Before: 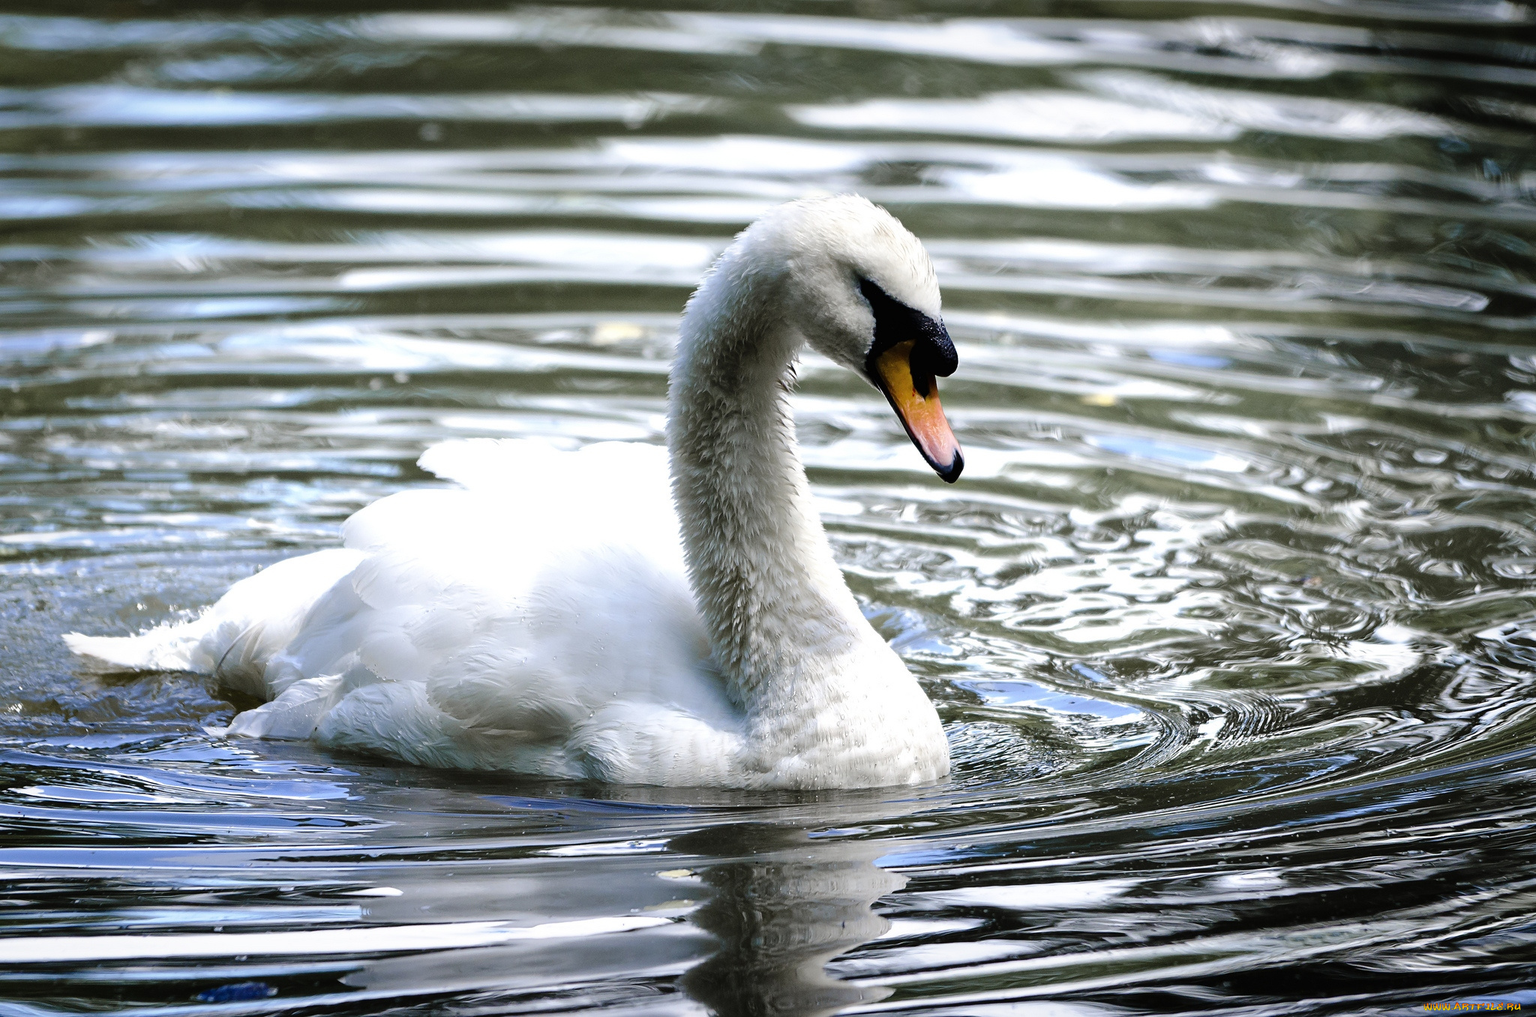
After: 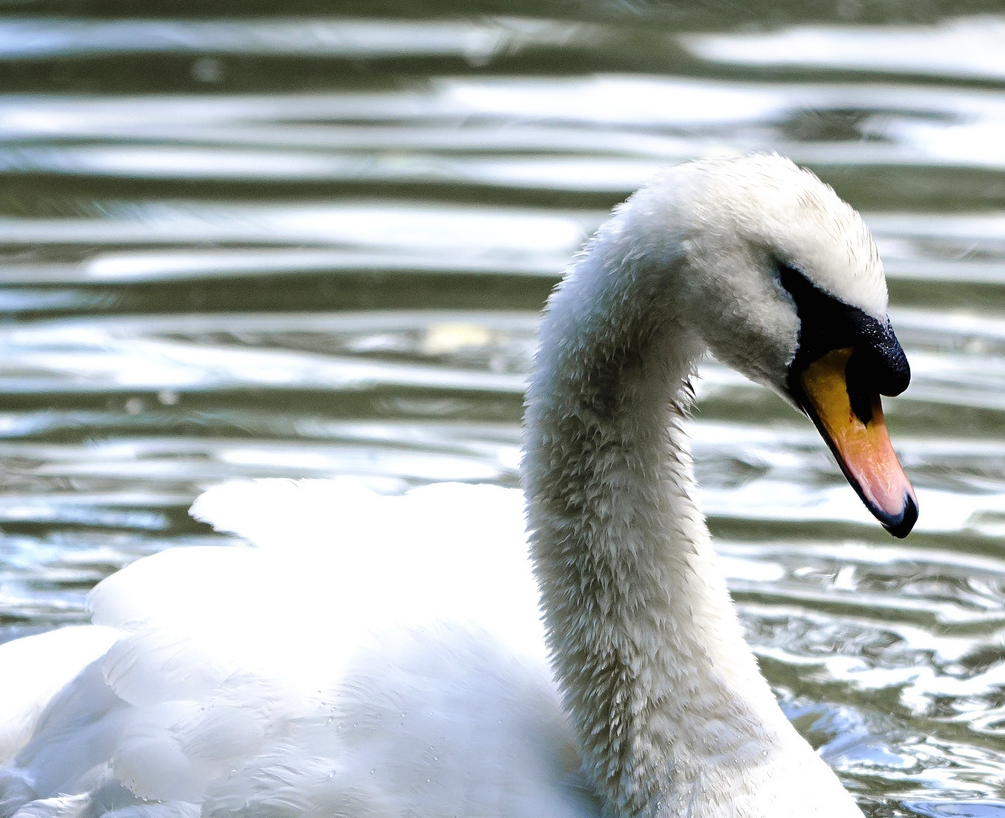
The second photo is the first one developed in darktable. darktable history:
crop: left 17.936%, top 7.842%, right 32.966%, bottom 31.783%
velvia: strength 15.43%
